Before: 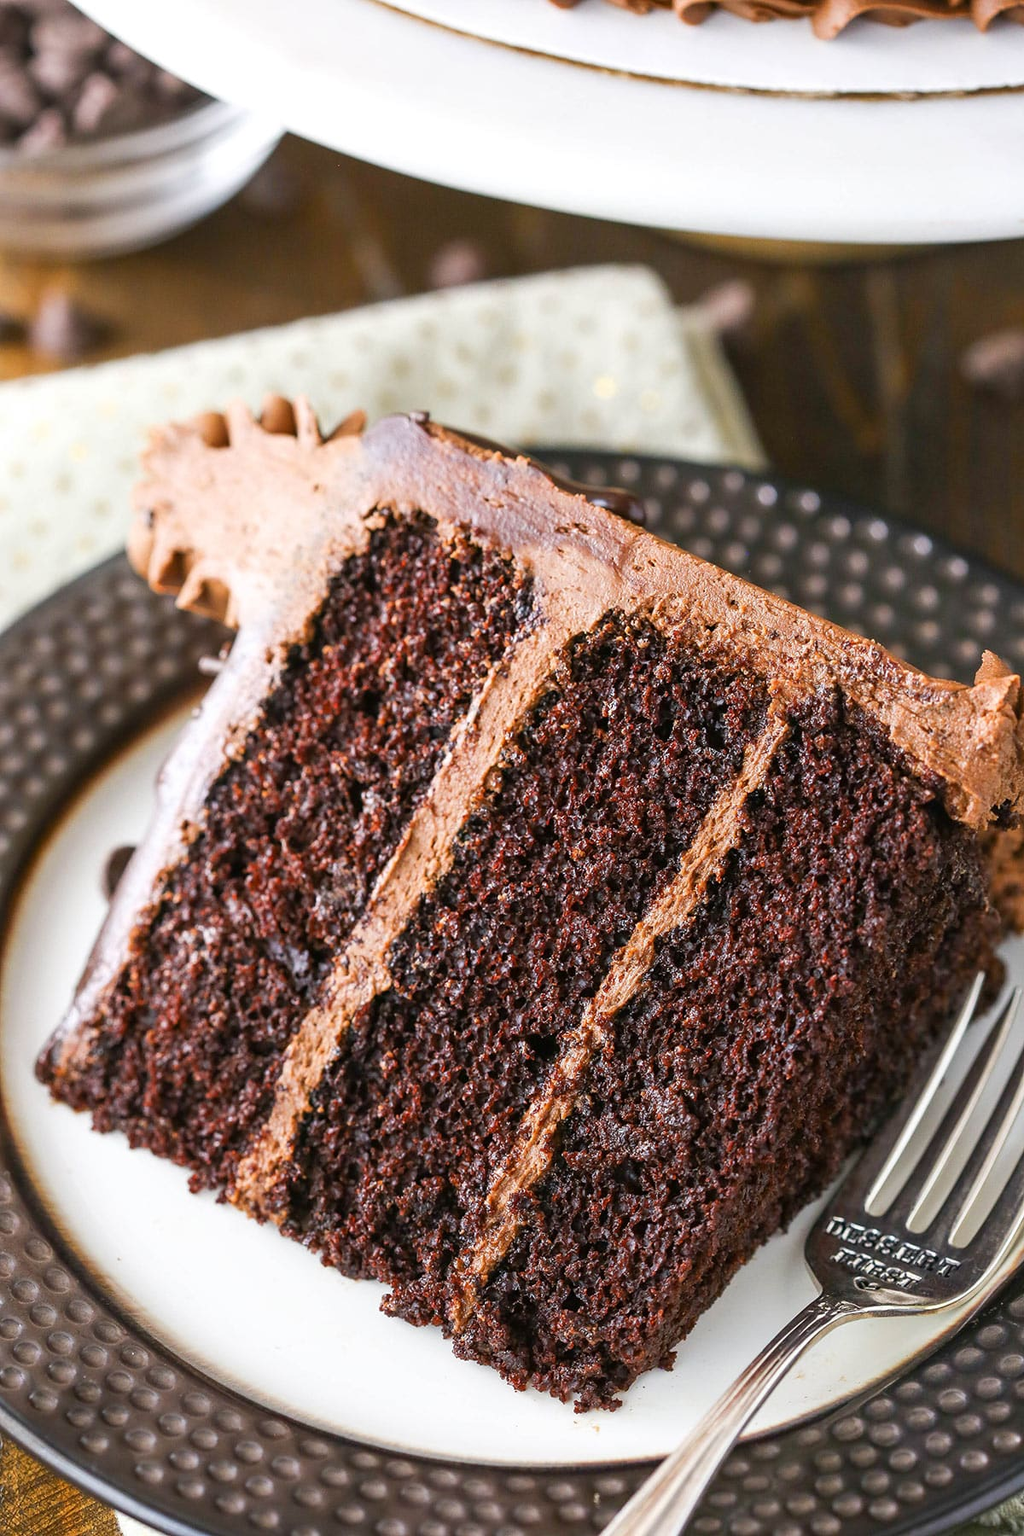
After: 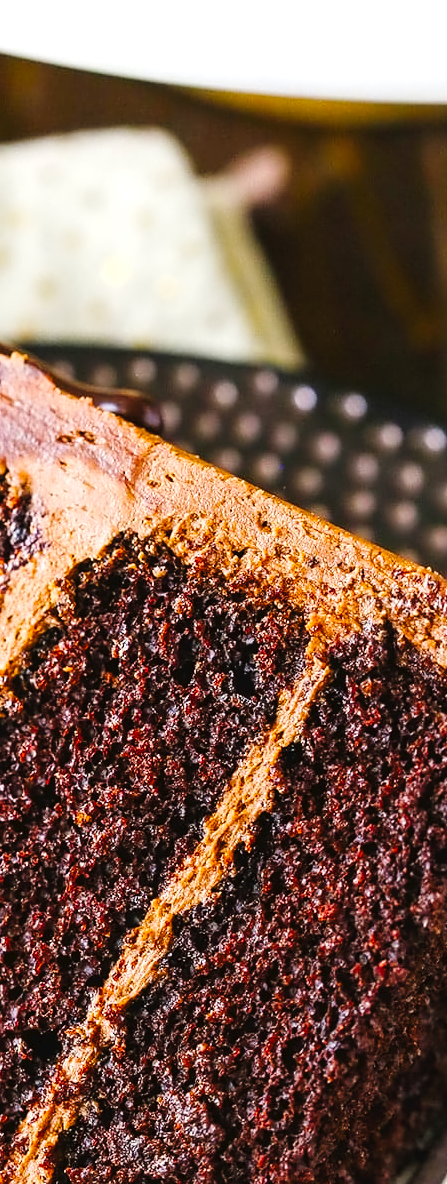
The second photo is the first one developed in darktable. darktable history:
crop and rotate: left 49.561%, top 10.121%, right 13.145%, bottom 24.073%
contrast equalizer: octaves 7, y [[0.5 ×4, 0.525, 0.667], [0.5 ×6], [0.5 ×6], [0 ×4, 0.042, 0], [0, 0, 0.004, 0.1, 0.191, 0.131]]
tone curve: curves: ch0 [(0, 0) (0.003, 0.031) (0.011, 0.033) (0.025, 0.036) (0.044, 0.045) (0.069, 0.06) (0.1, 0.079) (0.136, 0.109) (0.177, 0.15) (0.224, 0.192) (0.277, 0.262) (0.335, 0.347) (0.399, 0.433) (0.468, 0.528) (0.543, 0.624) (0.623, 0.705) (0.709, 0.788) (0.801, 0.865) (0.898, 0.933) (1, 1)], preserve colors none
color balance rgb: perceptual saturation grading › global saturation 19.811%, global vibrance 35.173%, contrast 9.627%
